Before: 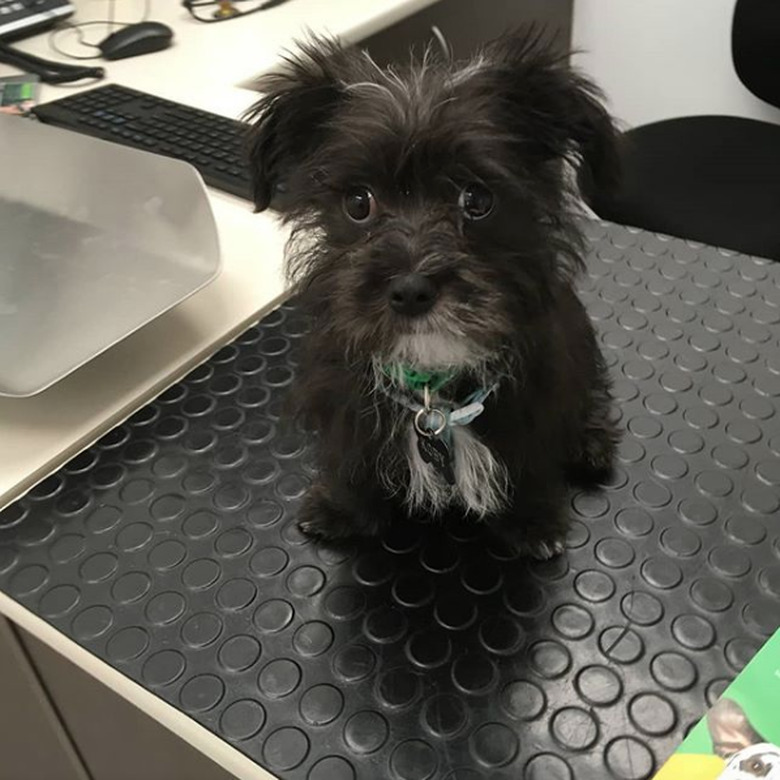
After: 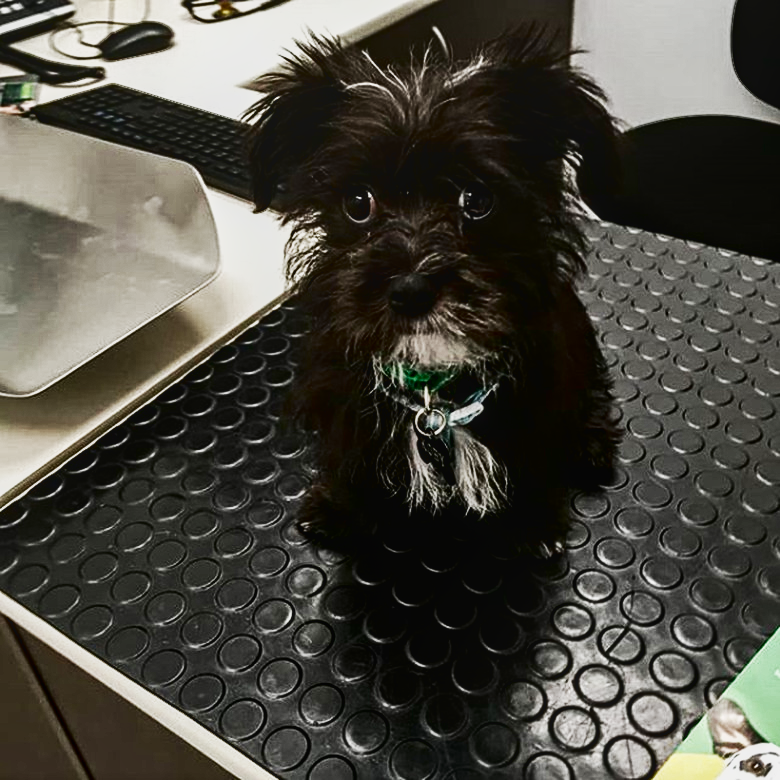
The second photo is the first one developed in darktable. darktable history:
base curve: curves: ch0 [(0, 0) (0.005, 0.002) (0.193, 0.295) (0.399, 0.664) (0.75, 0.928) (1, 1)], preserve colors none
contrast equalizer: octaves 7, y [[0.5, 0.542, 0.583, 0.625, 0.667, 0.708], [0.5 ×6], [0.5 ×6], [0 ×6], [0 ×6]]
shadows and highlights: shadows 37.63, highlights -26.83, soften with gaussian
contrast brightness saturation: brightness -0.53
local contrast: detail 109%
